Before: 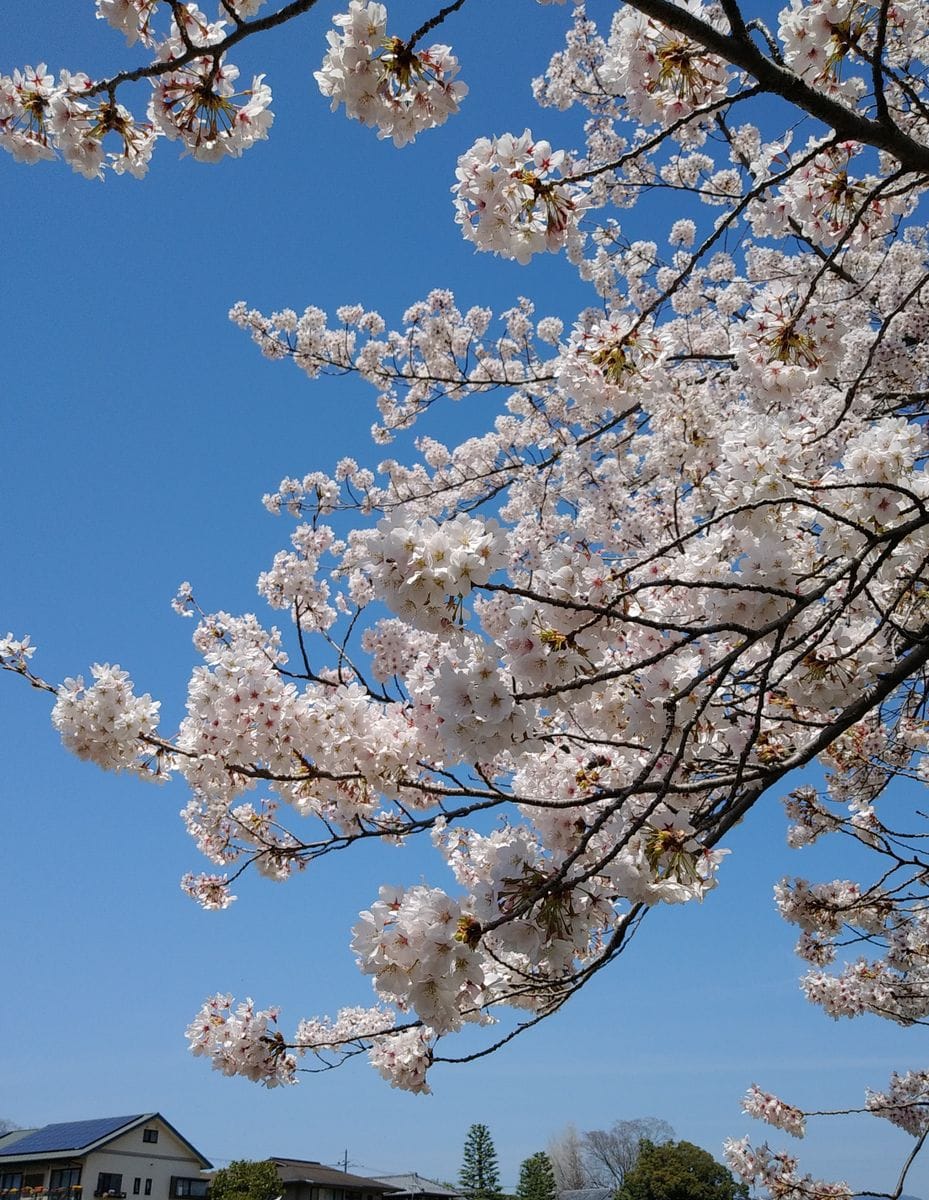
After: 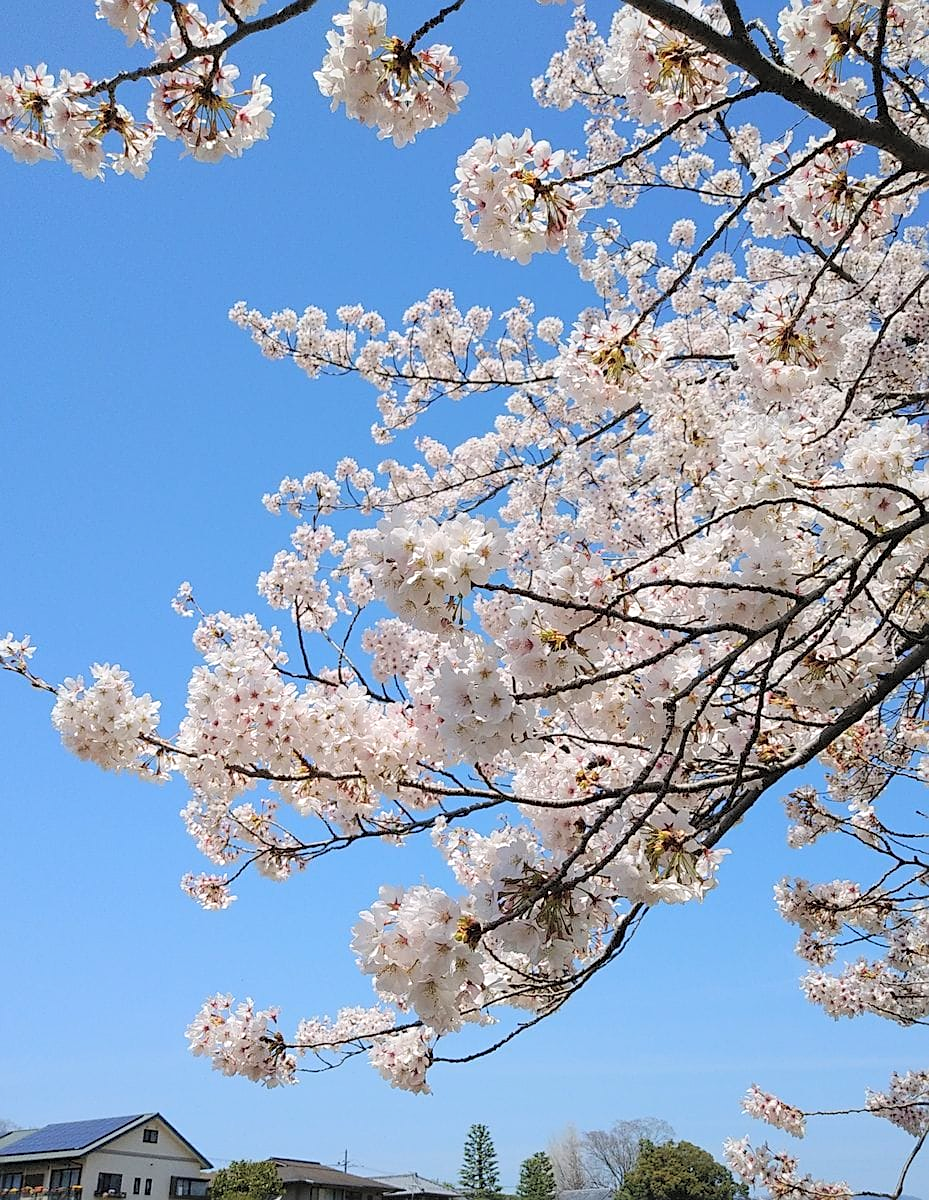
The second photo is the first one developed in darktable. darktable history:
contrast brightness saturation: contrast 0.1, brightness 0.3, saturation 0.14
sharpen: on, module defaults
